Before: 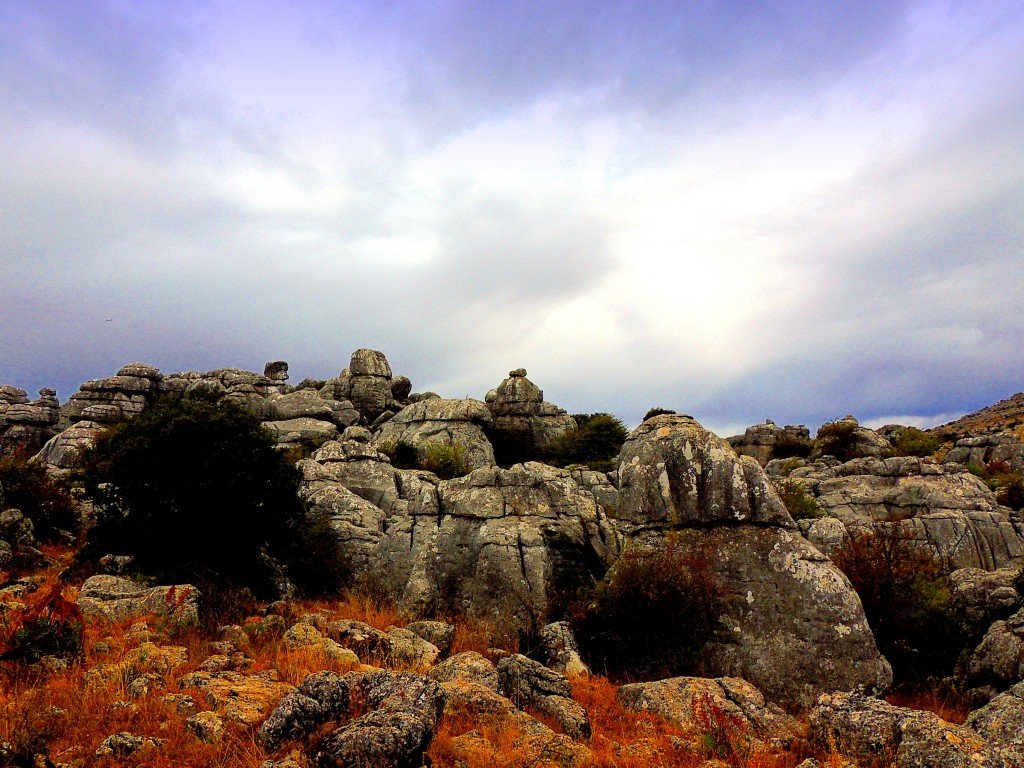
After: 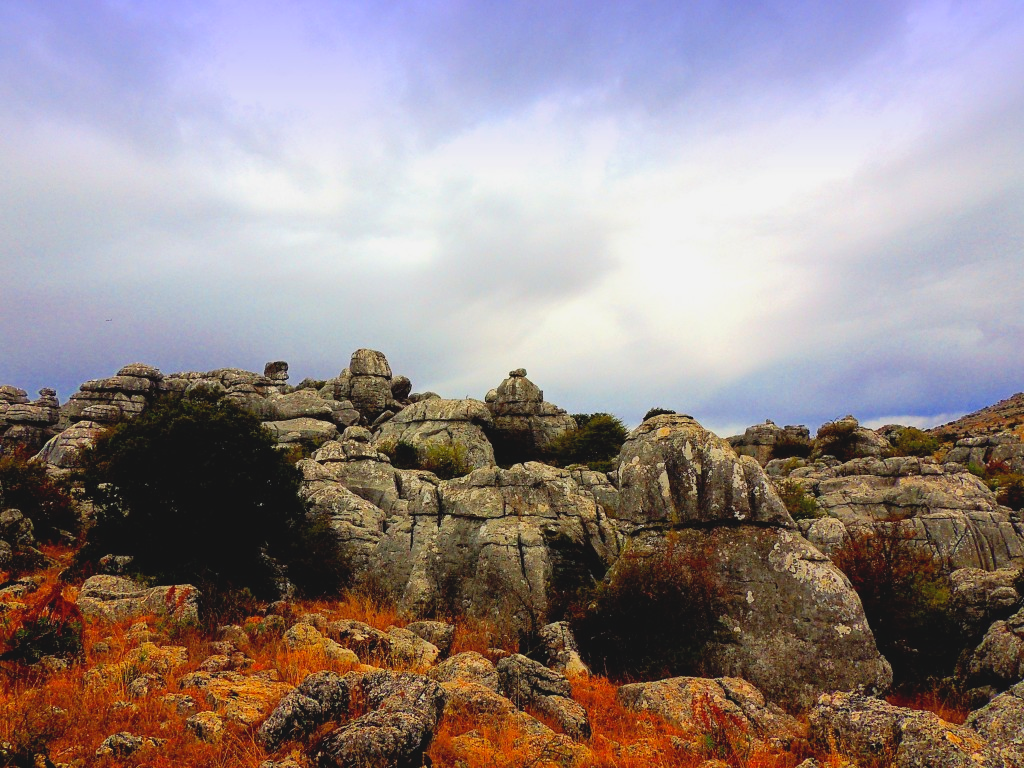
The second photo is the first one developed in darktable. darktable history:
contrast brightness saturation: contrast -0.094, brightness 0.052, saturation 0.082
